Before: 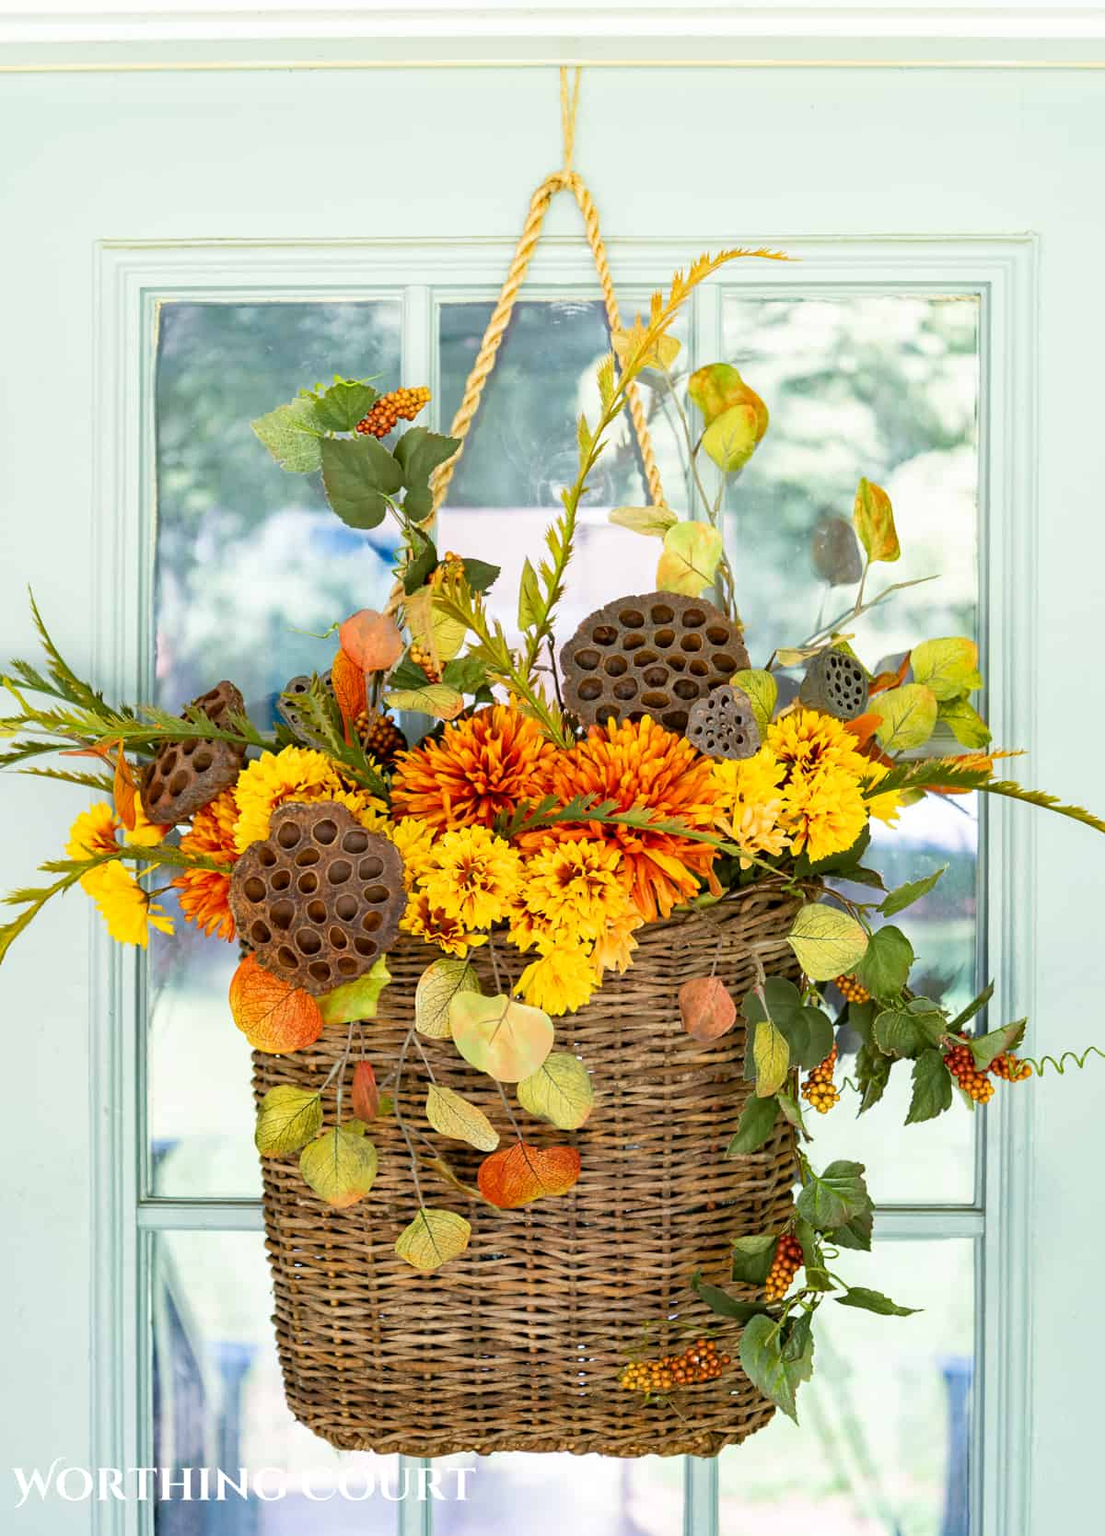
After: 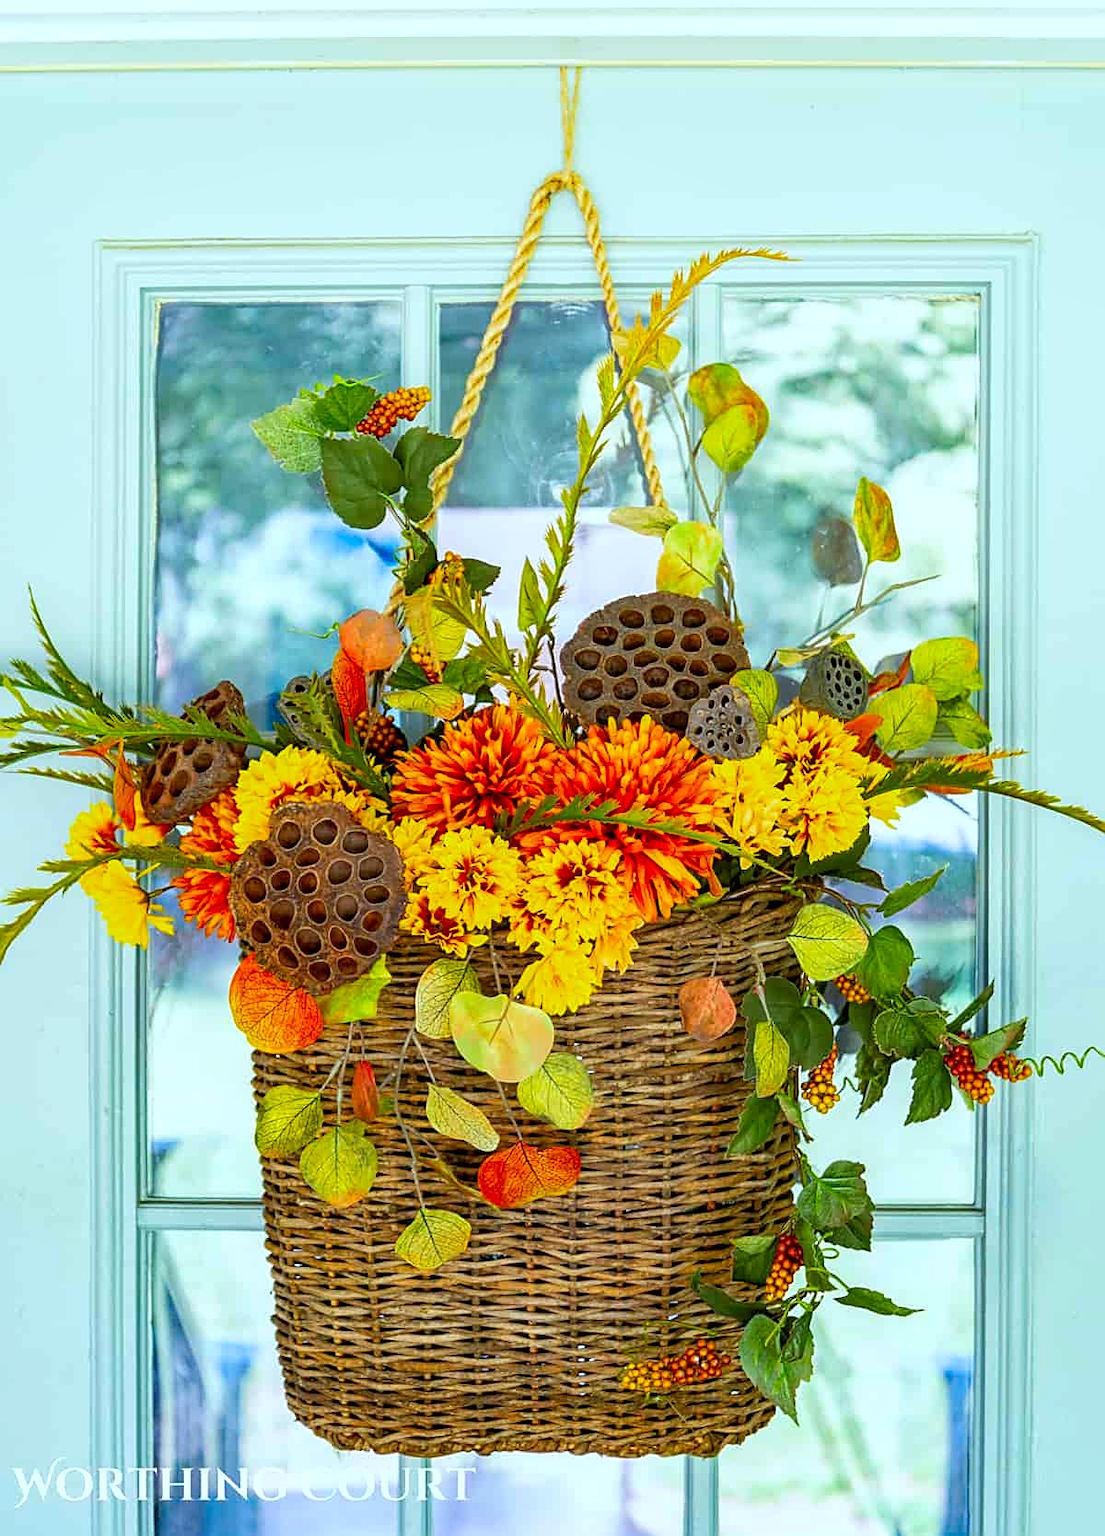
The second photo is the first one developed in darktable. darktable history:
contrast brightness saturation: saturation 0.5
local contrast: on, module defaults
sharpen: on, module defaults
white balance: red 0.925, blue 1.046
